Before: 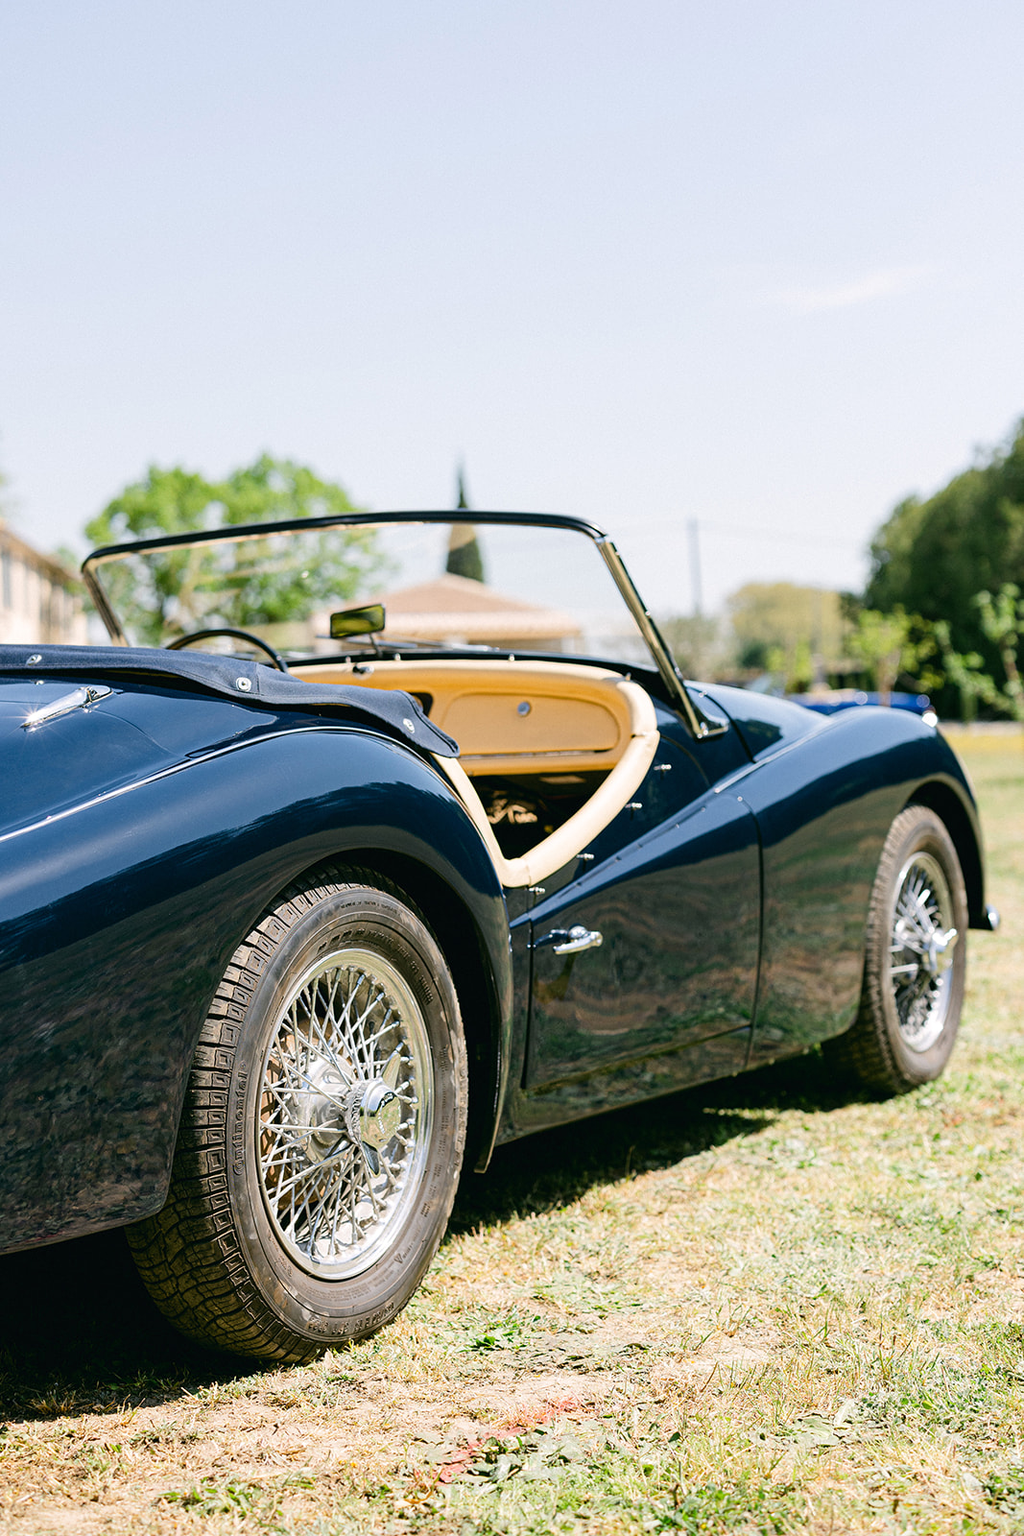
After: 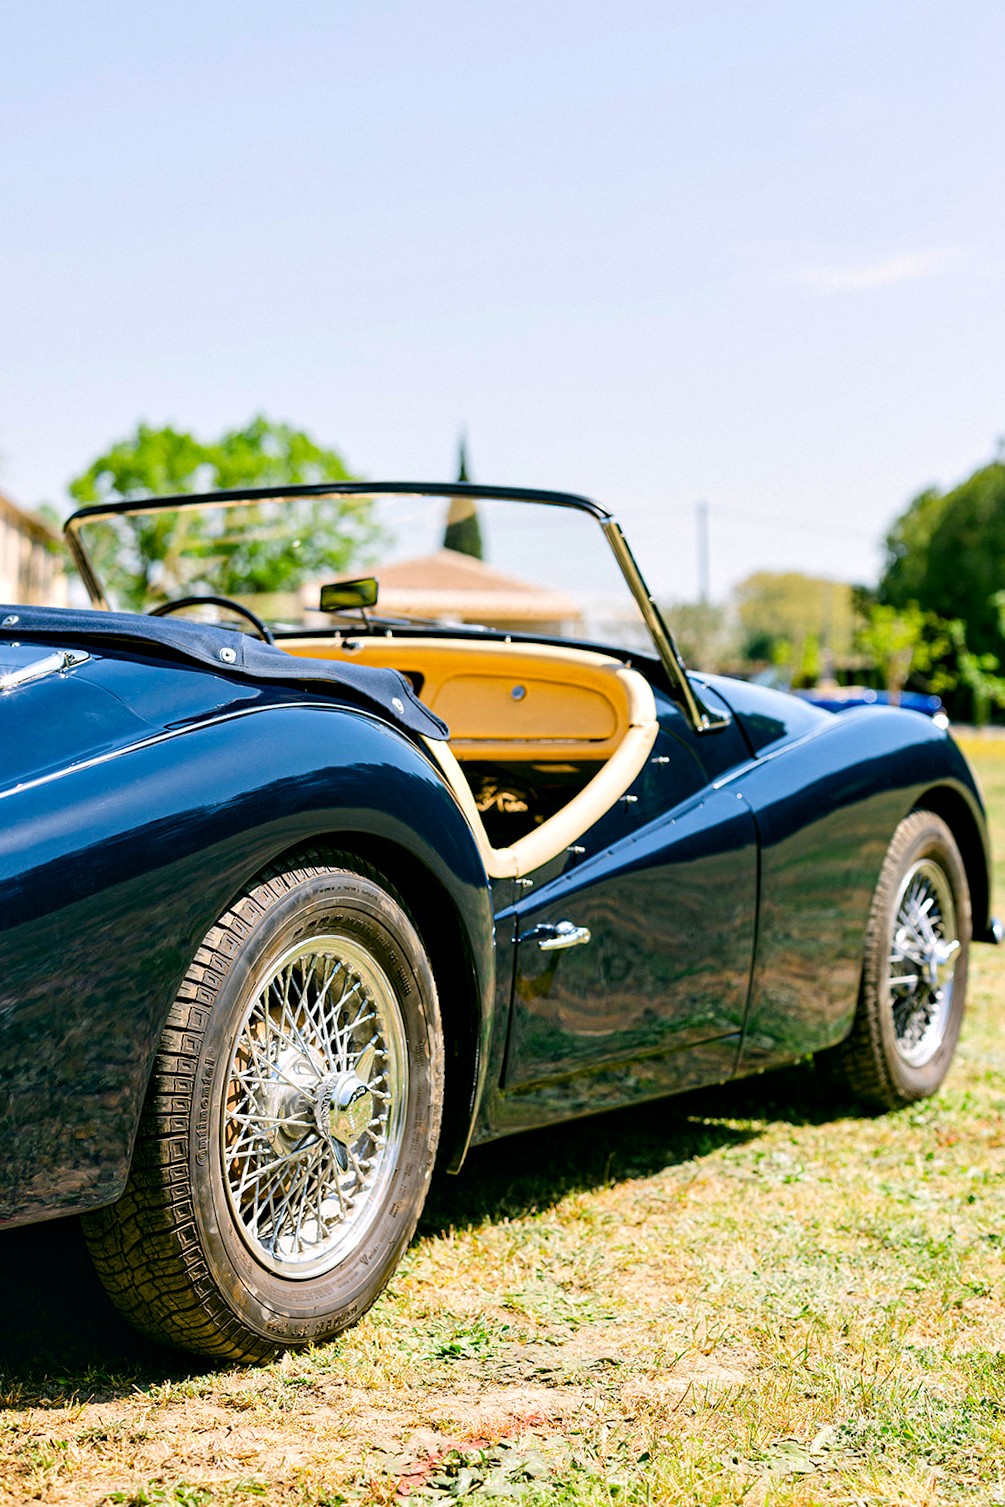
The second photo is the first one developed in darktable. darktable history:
crop and rotate: angle -2.38°
color balance rgb: perceptual saturation grading › global saturation 20%, global vibrance 20%
contrast brightness saturation: saturation 0.18
contrast equalizer: y [[0.524, 0.538, 0.547, 0.548, 0.538, 0.524], [0.5 ×6], [0.5 ×6], [0 ×6], [0 ×6]]
